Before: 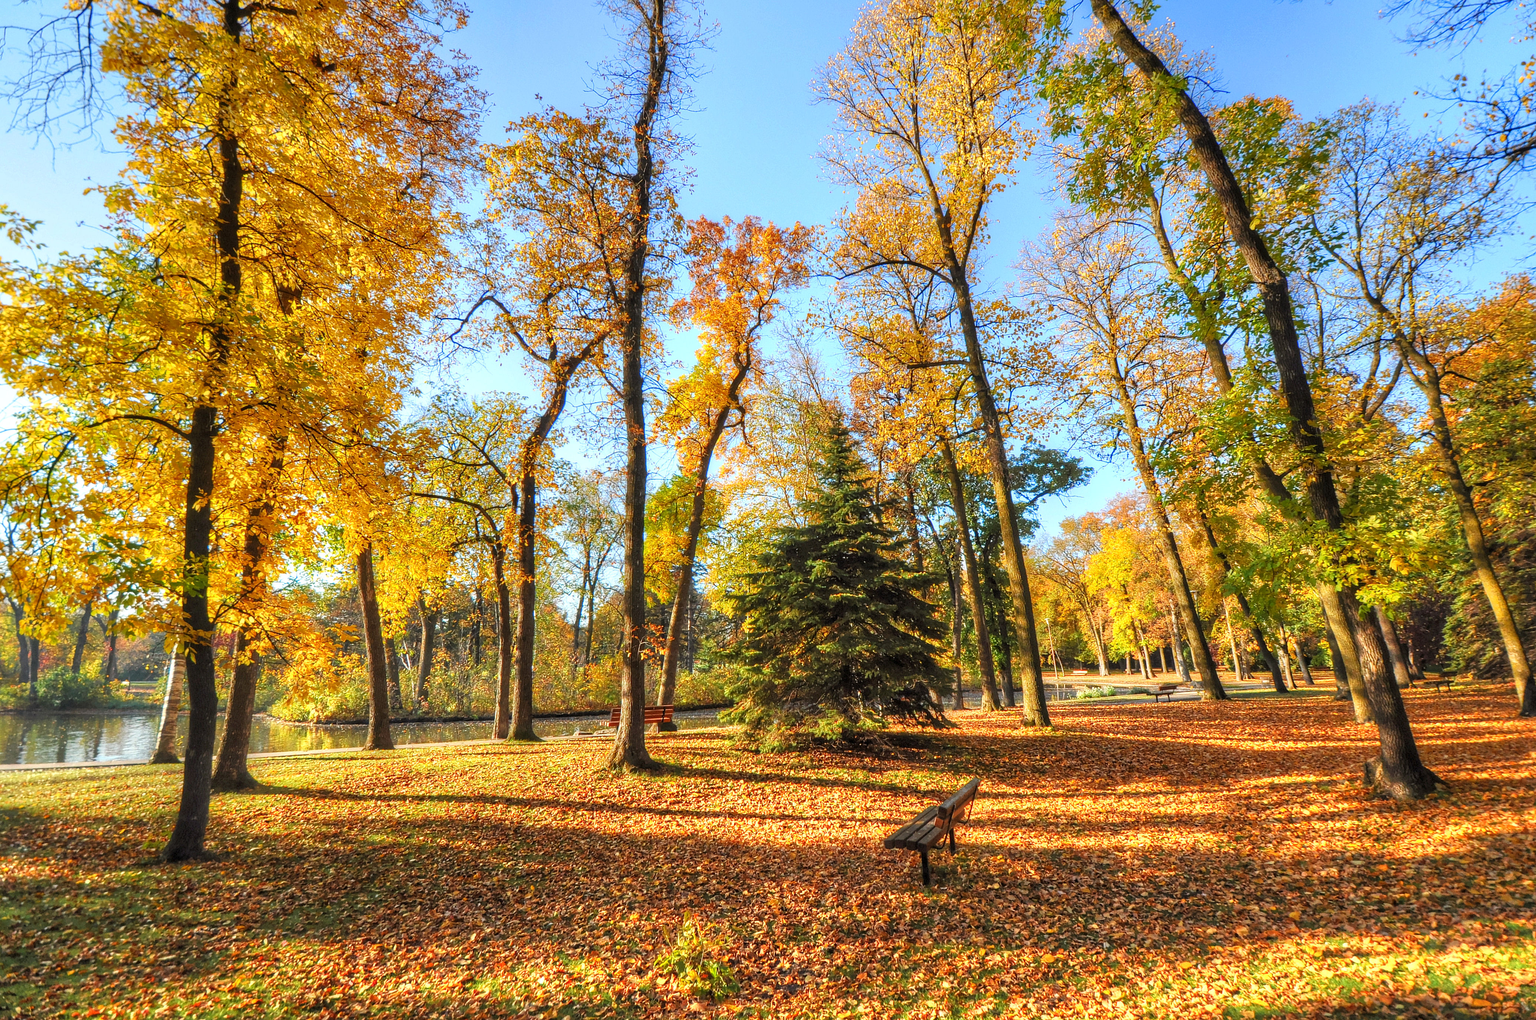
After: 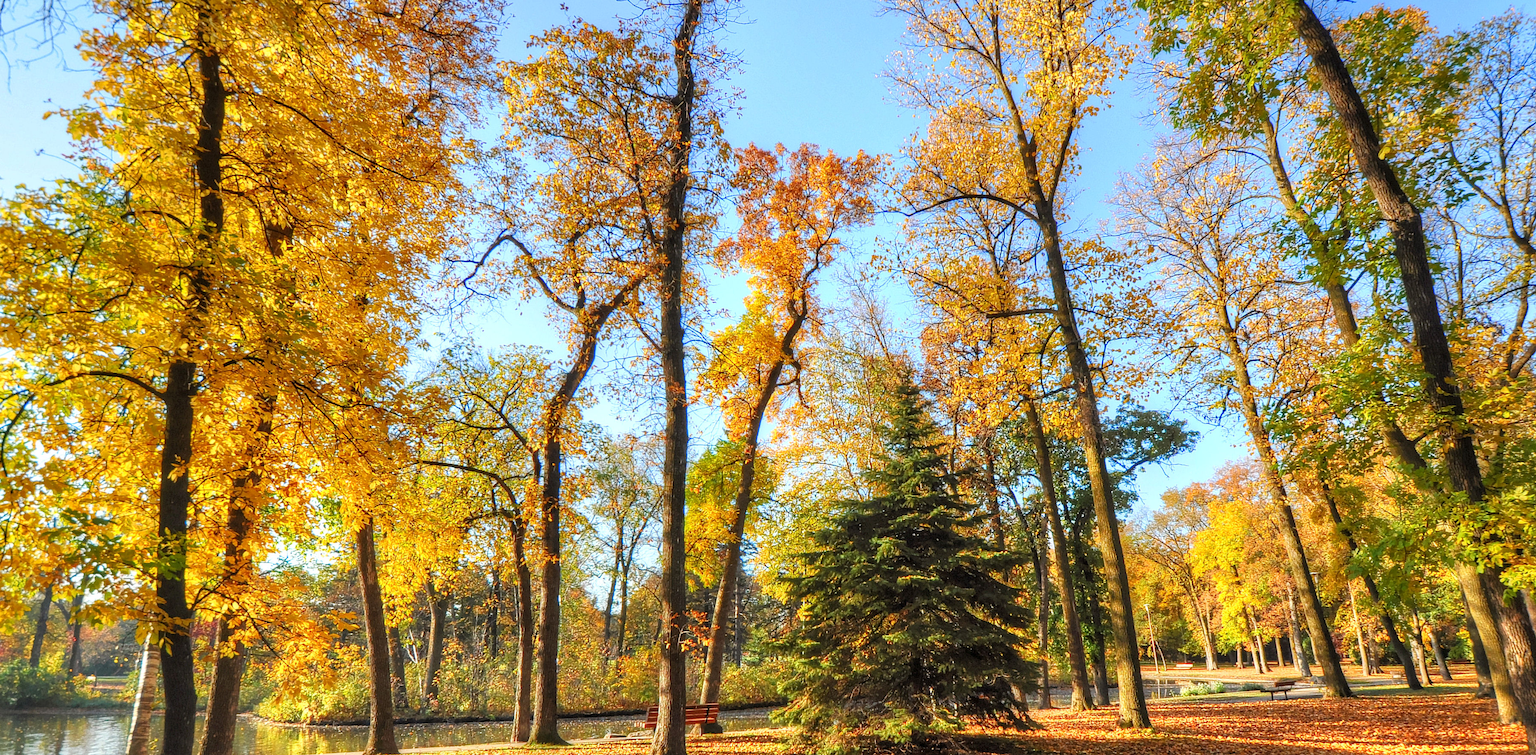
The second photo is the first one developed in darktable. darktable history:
crop: left 3.006%, top 8.943%, right 9.639%, bottom 26.345%
